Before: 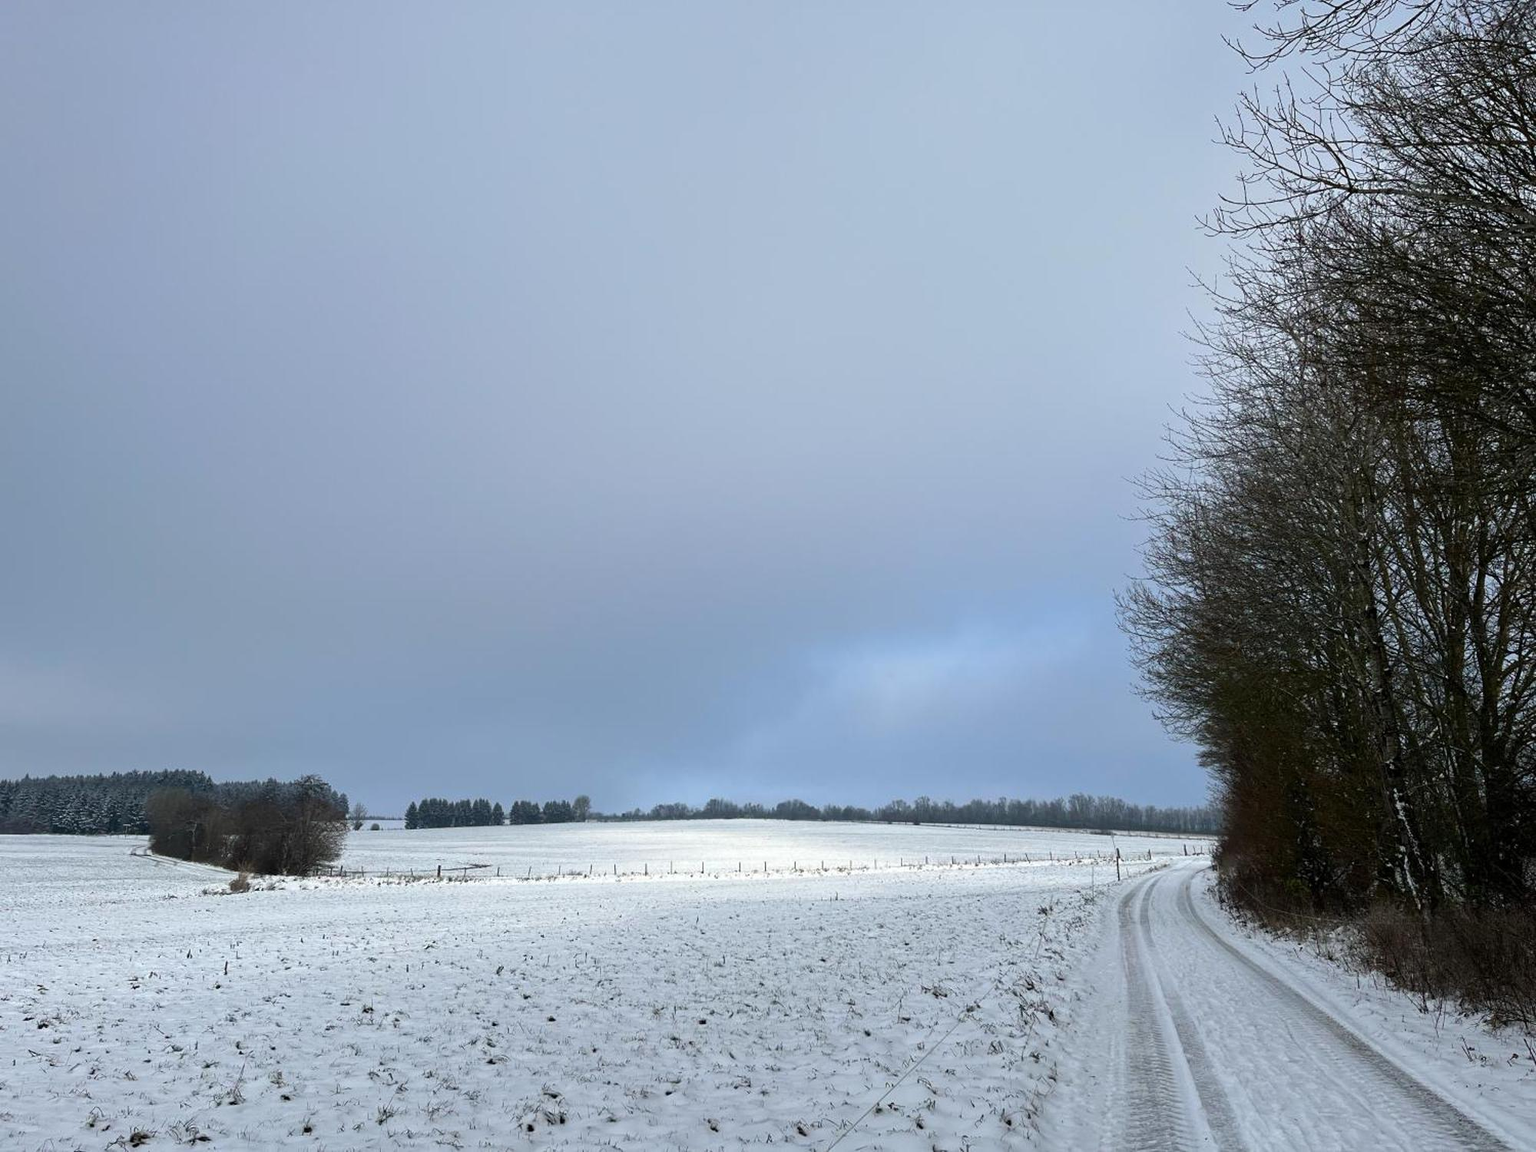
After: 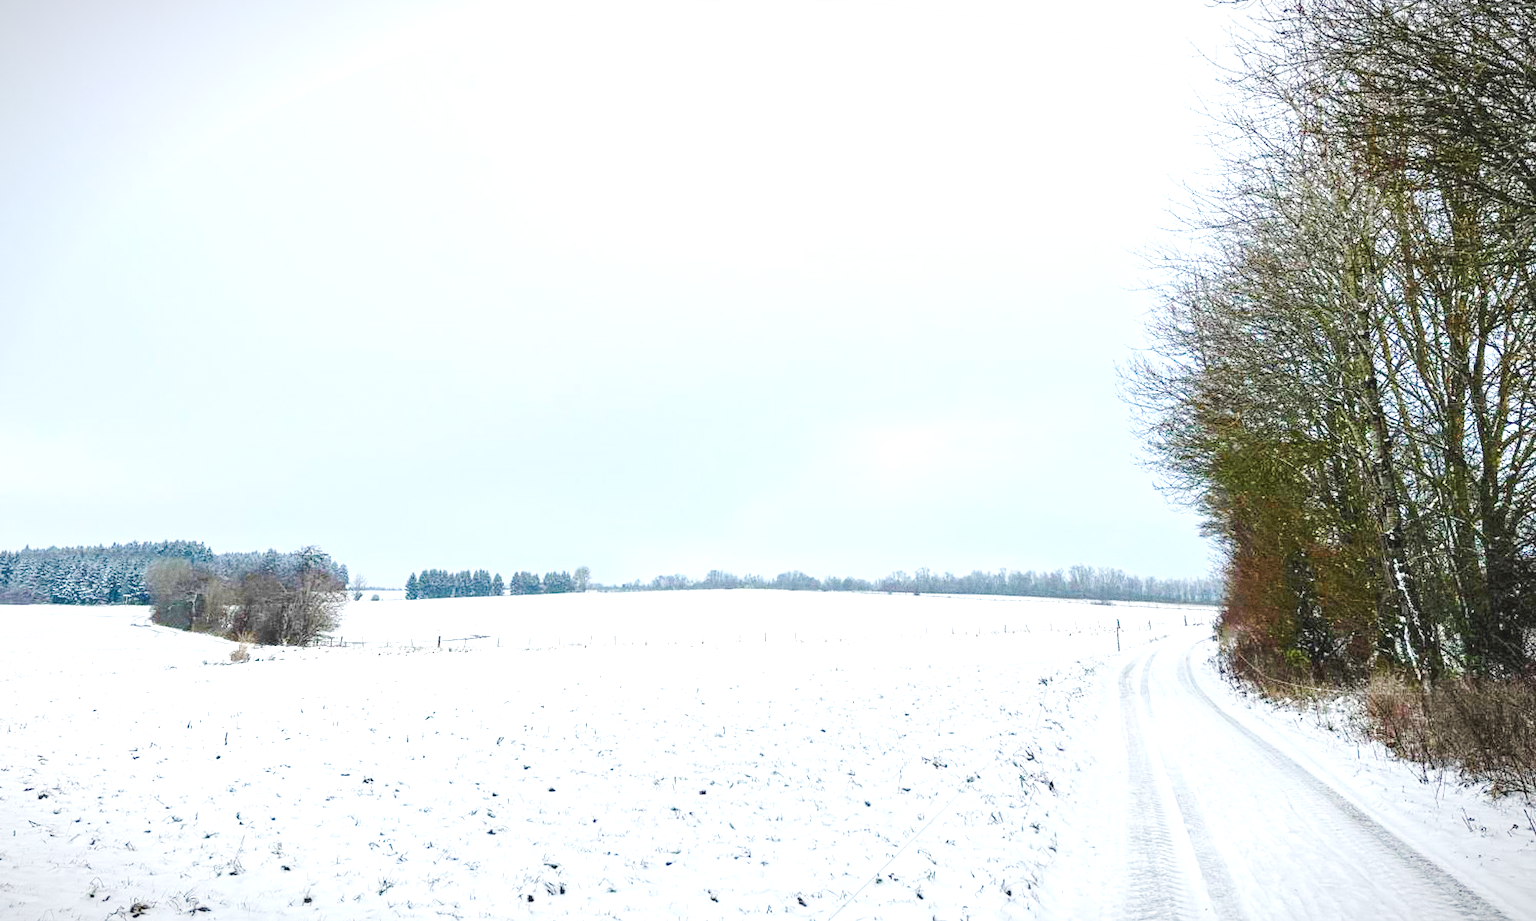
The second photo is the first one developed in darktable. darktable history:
grain: coarseness 3.21 ISO
base curve: curves: ch0 [(0, 0.007) (0.028, 0.063) (0.121, 0.311) (0.46, 0.743) (0.859, 0.957) (1, 1)], preserve colors none
crop and rotate: top 19.998%
exposure: black level correction 0, exposure 1.55 EV, compensate exposure bias true, compensate highlight preservation false
color balance rgb: perceptual saturation grading › global saturation 30%, global vibrance 20%
local contrast: detail 130%
vignetting: fall-off start 100%, fall-off radius 64.94%, automatic ratio true, unbound false
